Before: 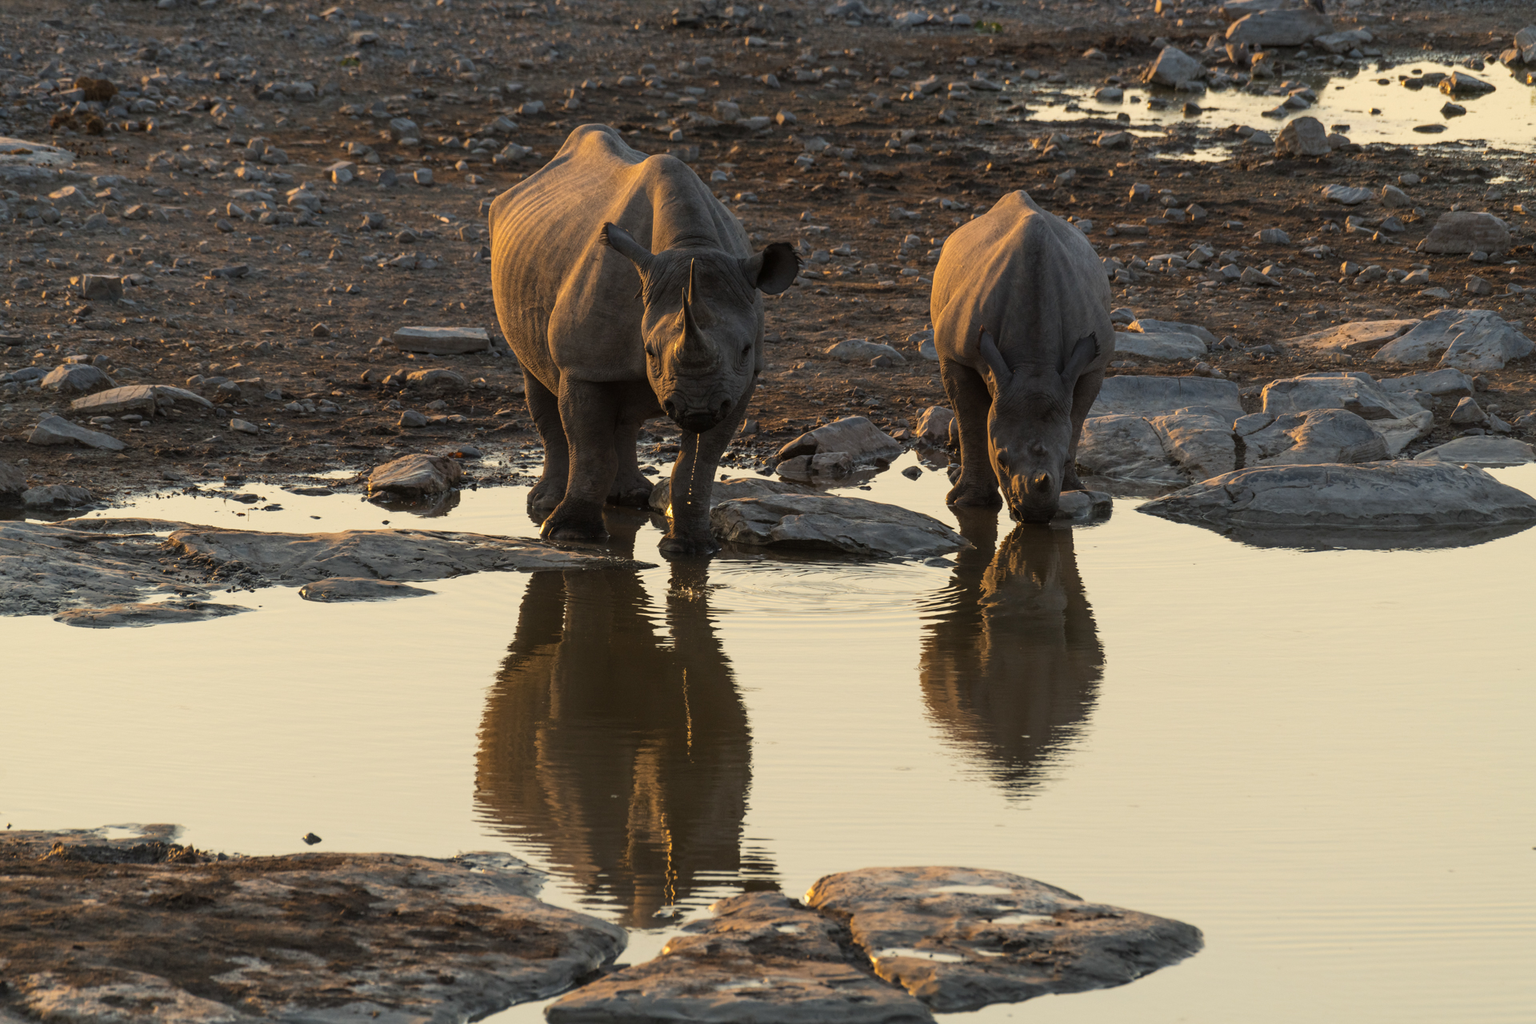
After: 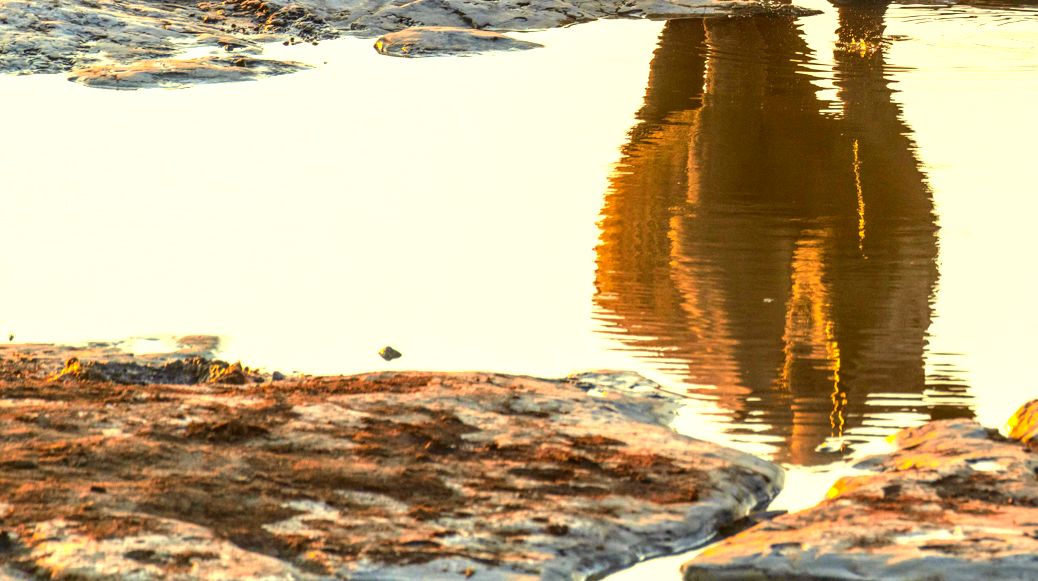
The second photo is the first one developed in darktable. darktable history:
exposure: black level correction 0, exposure 1.495 EV, compensate highlight preservation false
crop and rotate: top 54.35%, right 45.937%, bottom 0.183%
contrast brightness saturation: brightness -0.089
local contrast: on, module defaults
tone curve: curves: ch0 [(0, 0) (0.033, 0.016) (0.171, 0.127) (0.33, 0.331) (0.432, 0.475) (0.601, 0.665) (0.843, 0.876) (1, 1)]; ch1 [(0, 0) (0.339, 0.349) (0.445, 0.42) (0.476, 0.47) (0.501, 0.499) (0.516, 0.525) (0.548, 0.563) (0.584, 0.633) (0.728, 0.746) (1, 1)]; ch2 [(0, 0) (0.327, 0.324) (0.417, 0.44) (0.46, 0.453) (0.502, 0.498) (0.517, 0.524) (0.53, 0.554) (0.579, 0.599) (0.745, 0.704) (1, 1)], color space Lab, independent channels, preserve colors none
color correction: highlights a* -0.931, highlights b* 4.45, shadows a* 3.52
color balance rgb: linear chroma grading › shadows 10.294%, linear chroma grading › highlights 9.511%, linear chroma grading › global chroma 14.44%, linear chroma grading › mid-tones 14.97%, perceptual saturation grading › global saturation 29.133%, perceptual saturation grading › mid-tones 12.382%, perceptual saturation grading › shadows 9.848%, global vibrance 20%
